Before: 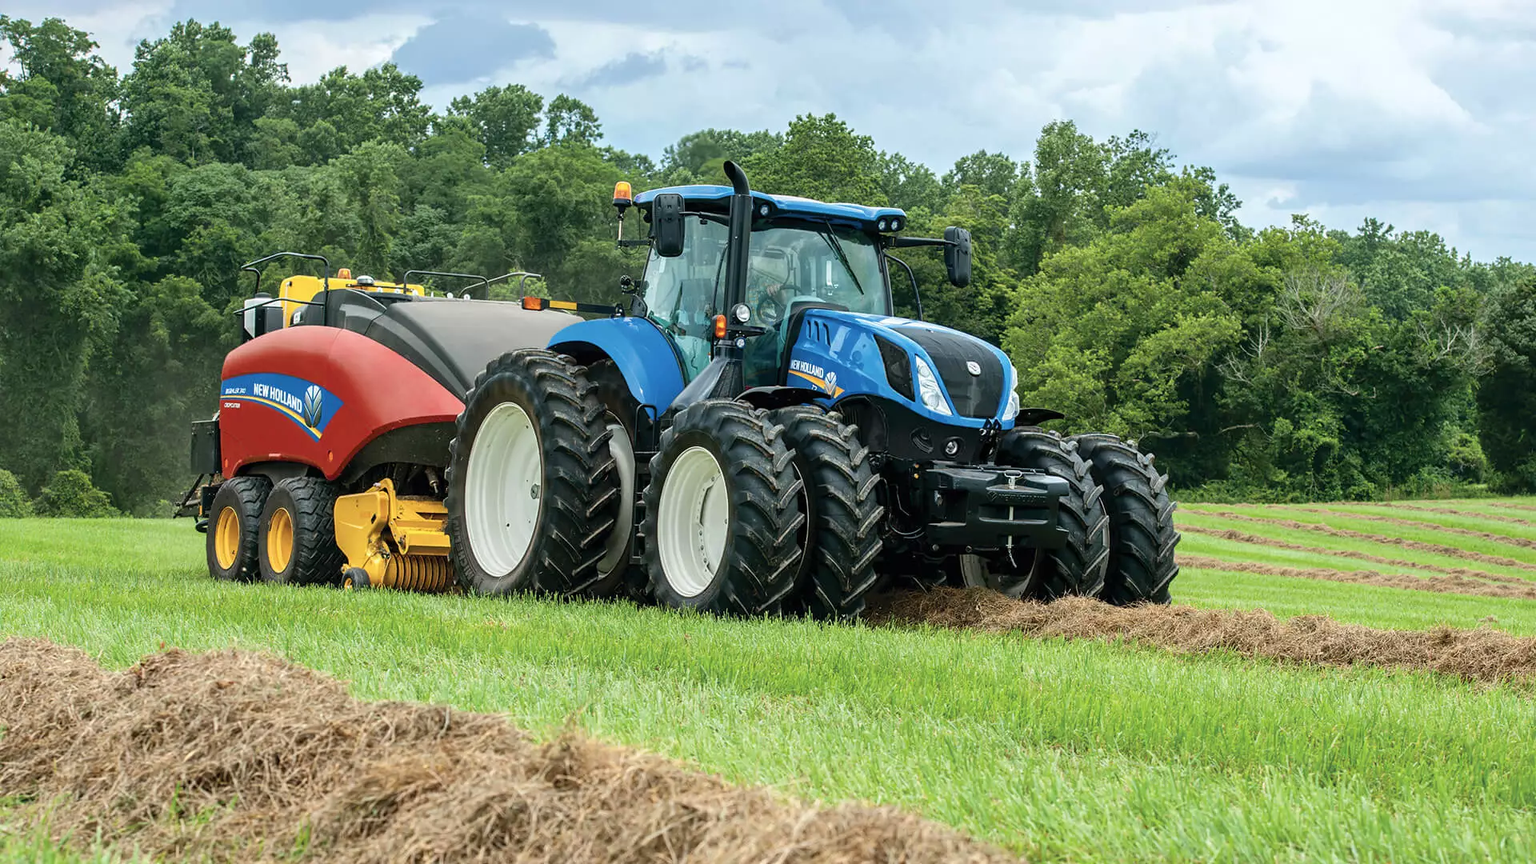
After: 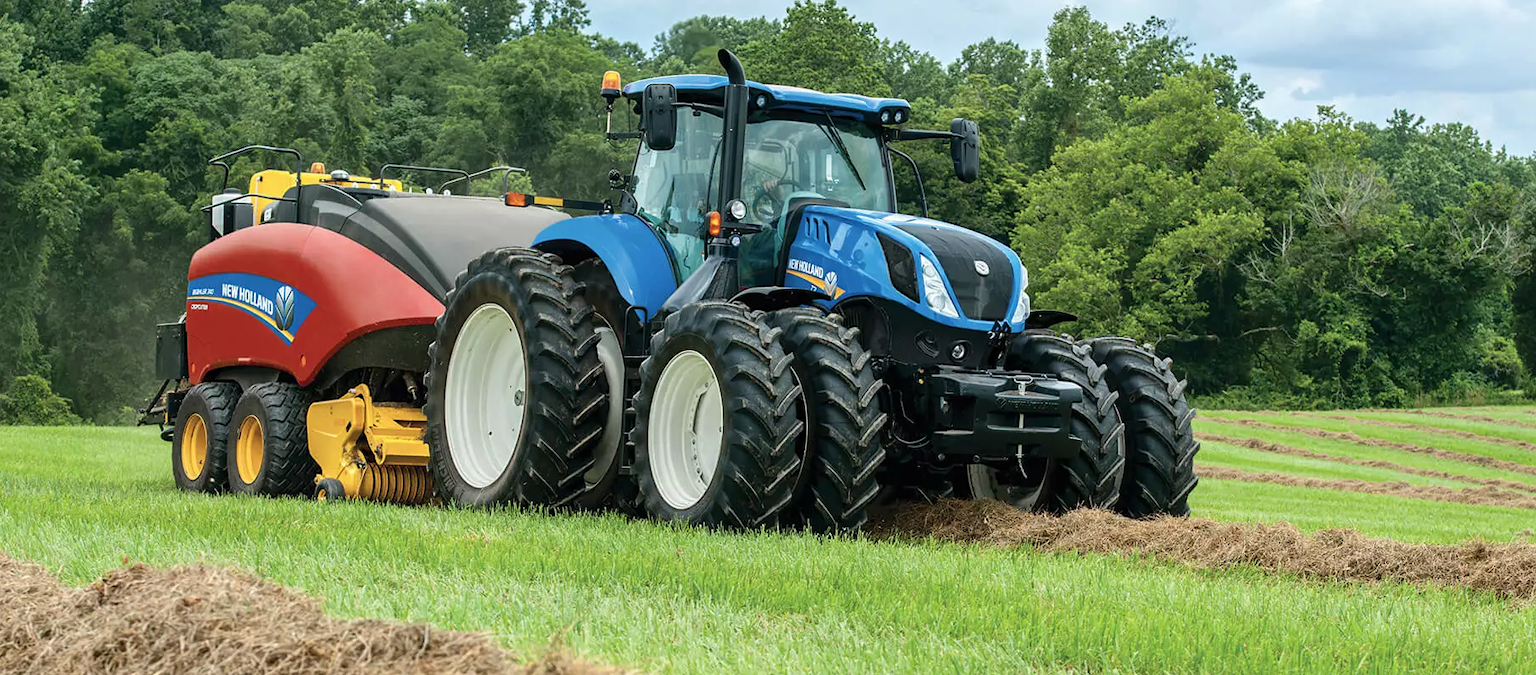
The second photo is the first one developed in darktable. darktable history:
crop and rotate: left 2.841%, top 13.3%, right 2.343%, bottom 12.584%
